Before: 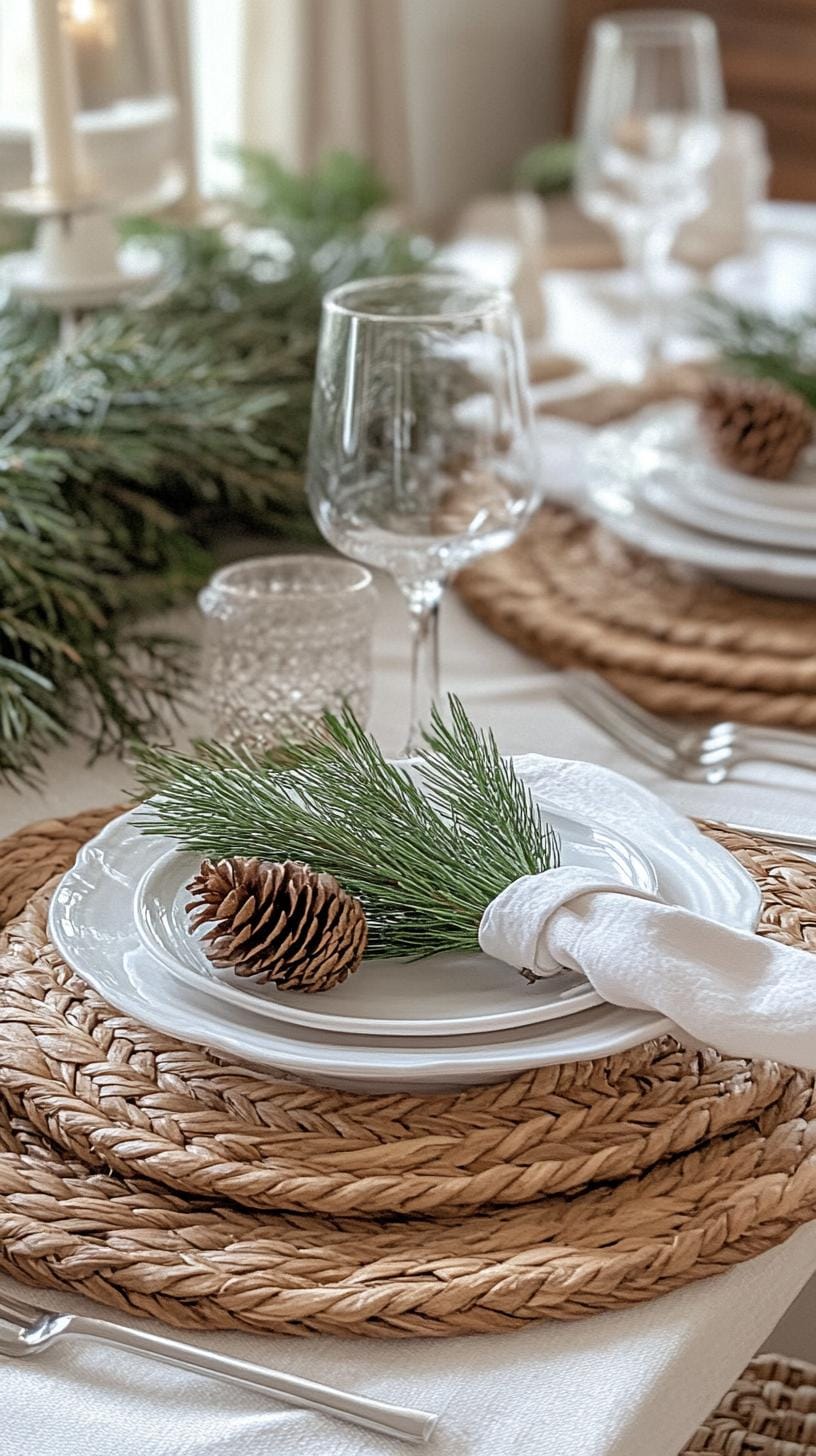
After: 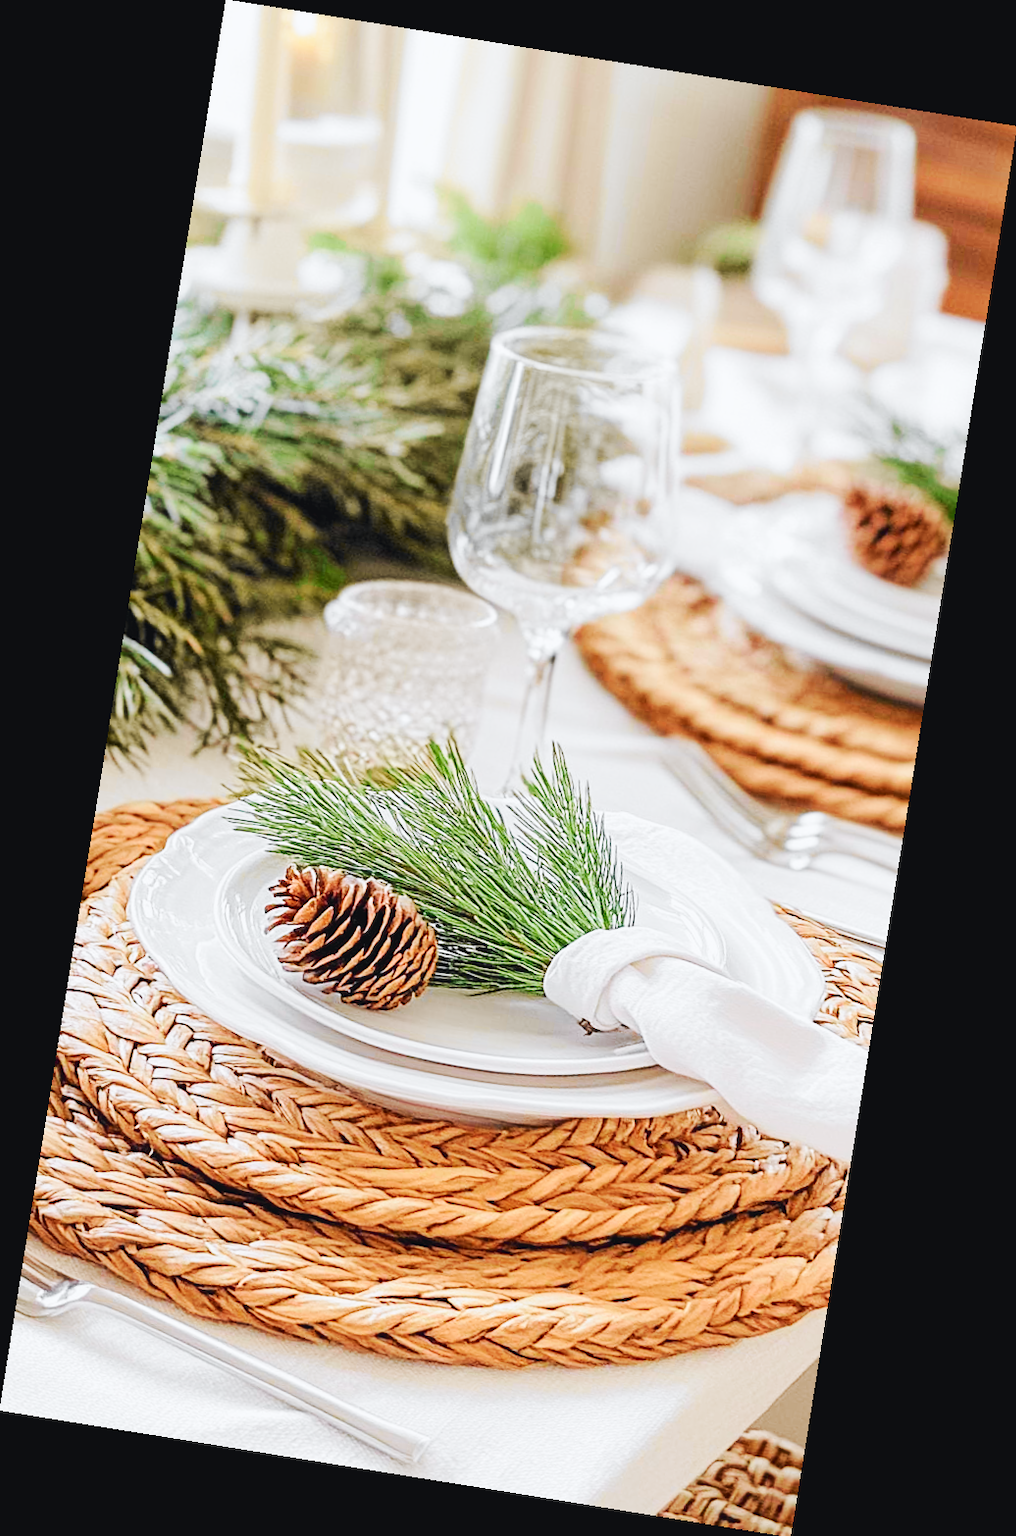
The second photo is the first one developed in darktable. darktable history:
exposure: black level correction 0.001, compensate highlight preservation false
base curve: curves: ch0 [(0, 0.007) (0.028, 0.063) (0.121, 0.311) (0.46, 0.743) (0.859, 0.957) (1, 1)], preserve colors none
rotate and perspective: rotation 9.12°, automatic cropping off
tone curve: curves: ch0 [(0, 0) (0.071, 0.047) (0.266, 0.26) (0.491, 0.552) (0.753, 0.818) (1, 0.983)]; ch1 [(0, 0) (0.346, 0.307) (0.408, 0.369) (0.463, 0.443) (0.482, 0.493) (0.502, 0.5) (0.517, 0.518) (0.546, 0.576) (0.588, 0.643) (0.651, 0.709) (1, 1)]; ch2 [(0, 0) (0.346, 0.34) (0.434, 0.46) (0.485, 0.494) (0.5, 0.494) (0.517, 0.503) (0.535, 0.545) (0.583, 0.634) (0.625, 0.686) (1, 1)], color space Lab, independent channels, preserve colors none
